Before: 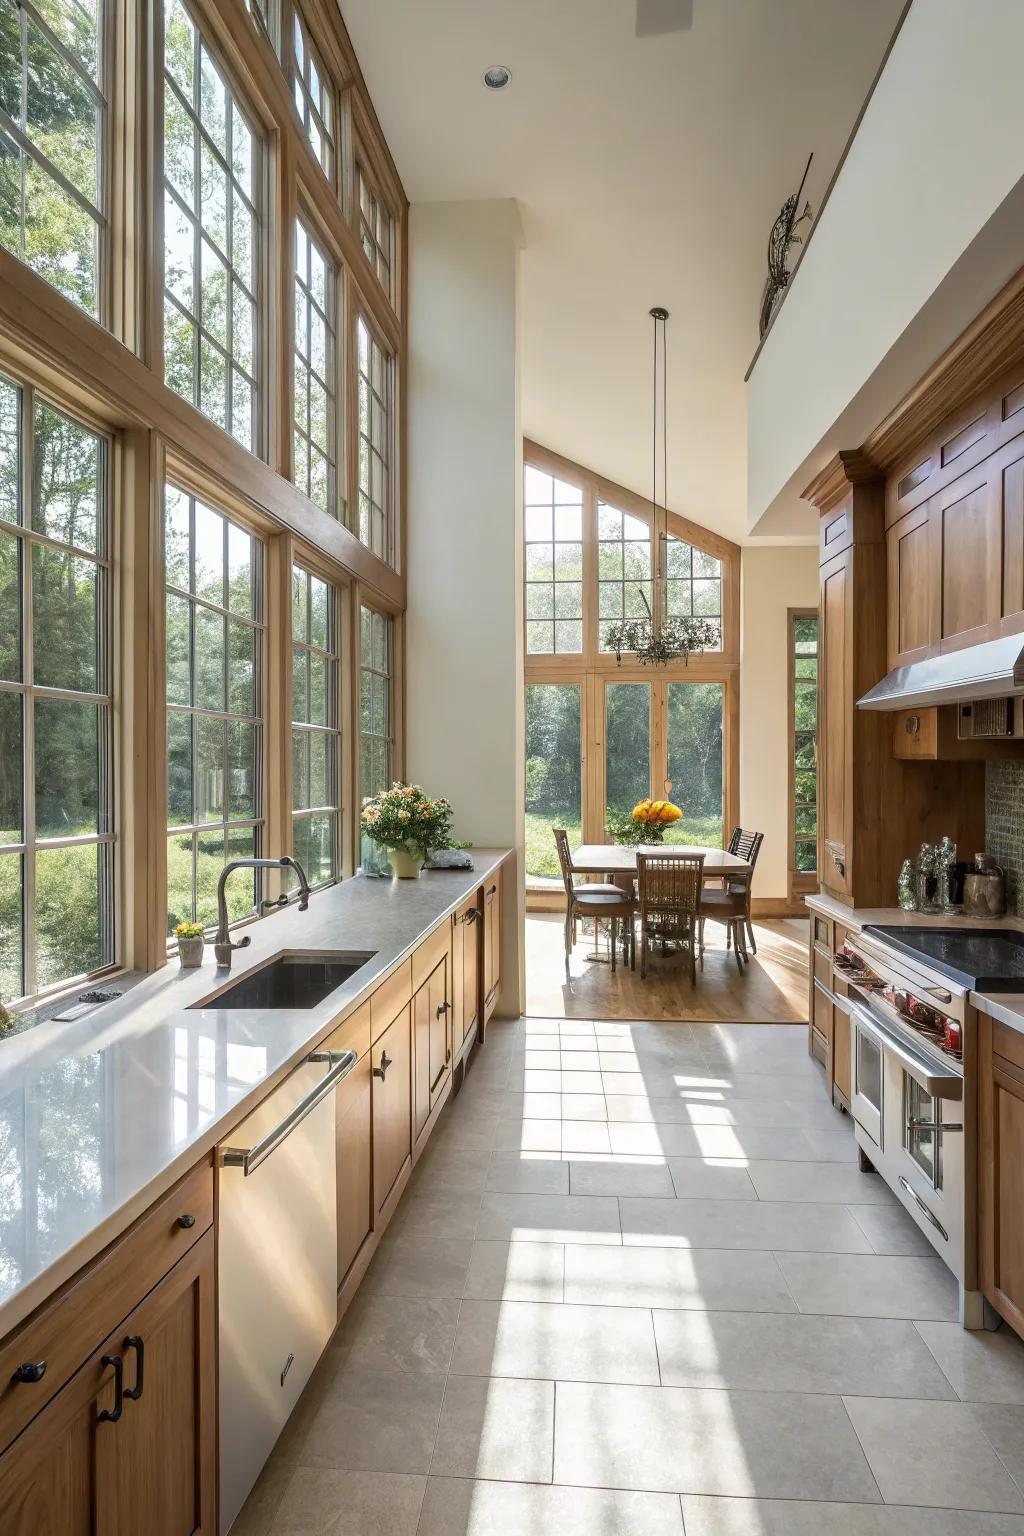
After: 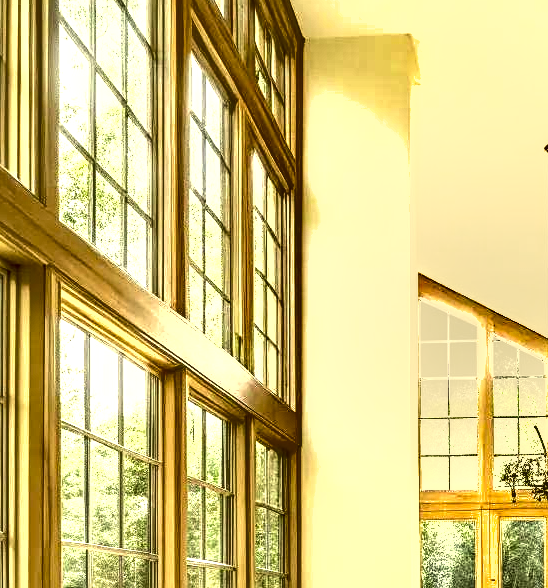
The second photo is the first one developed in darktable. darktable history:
local contrast: on, module defaults
exposure: black level correction 0, exposure 0.899 EV, compensate highlight preservation false
crop: left 10.338%, top 10.713%, right 36.14%, bottom 51.004%
sharpen: amount 0.217
shadows and highlights: low approximation 0.01, soften with gaussian
color correction: highlights a* 0.102, highlights b* 29.7, shadows a* -0.175, shadows b* 21.25
tone equalizer: -8 EV -0.734 EV, -7 EV -0.735 EV, -6 EV -0.603 EV, -5 EV -0.384 EV, -3 EV 0.391 EV, -2 EV 0.6 EV, -1 EV 0.685 EV, +0 EV 0.732 EV, edges refinement/feathering 500, mask exposure compensation -1.57 EV, preserve details no
